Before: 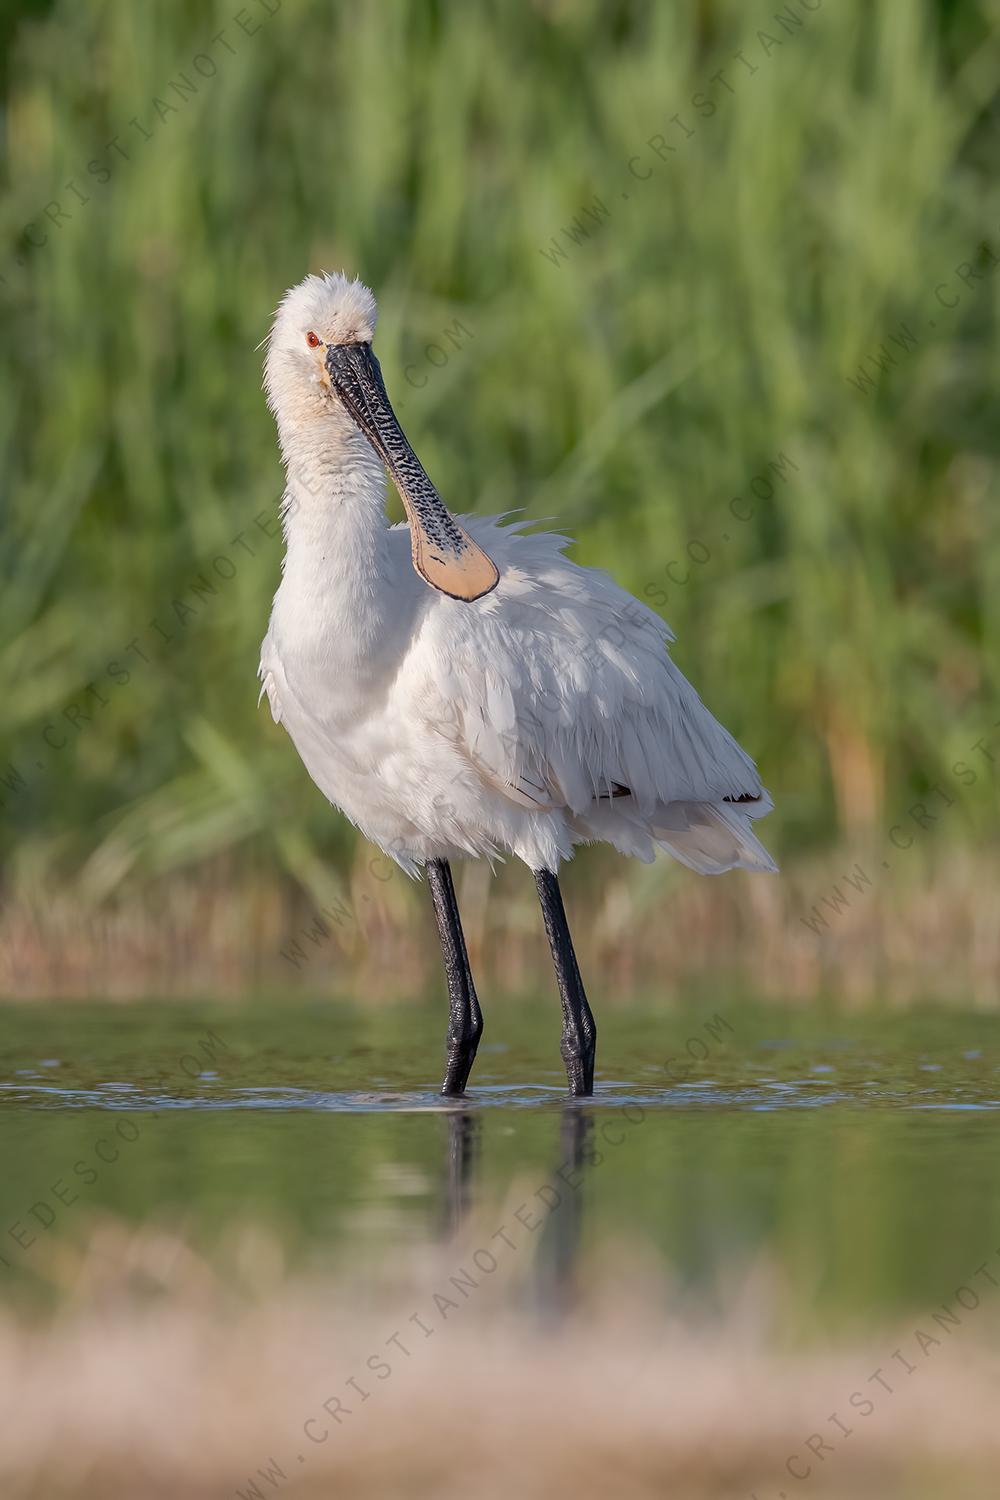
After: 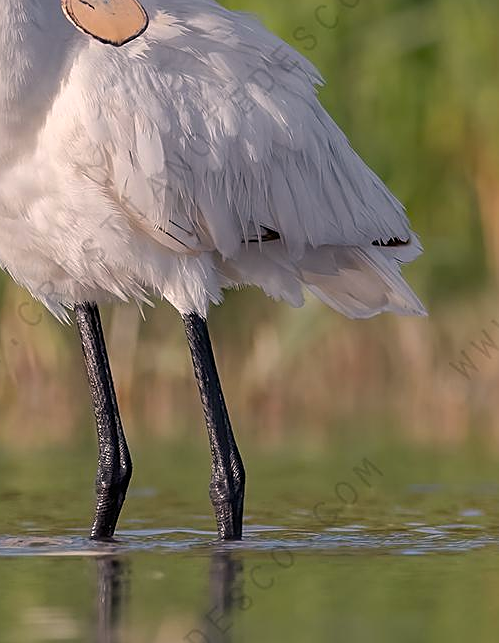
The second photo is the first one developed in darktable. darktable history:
sharpen: on, module defaults
crop: left 35.132%, top 37.068%, right 14.893%, bottom 20.055%
color correction: highlights a* 5.97, highlights b* 4.72
